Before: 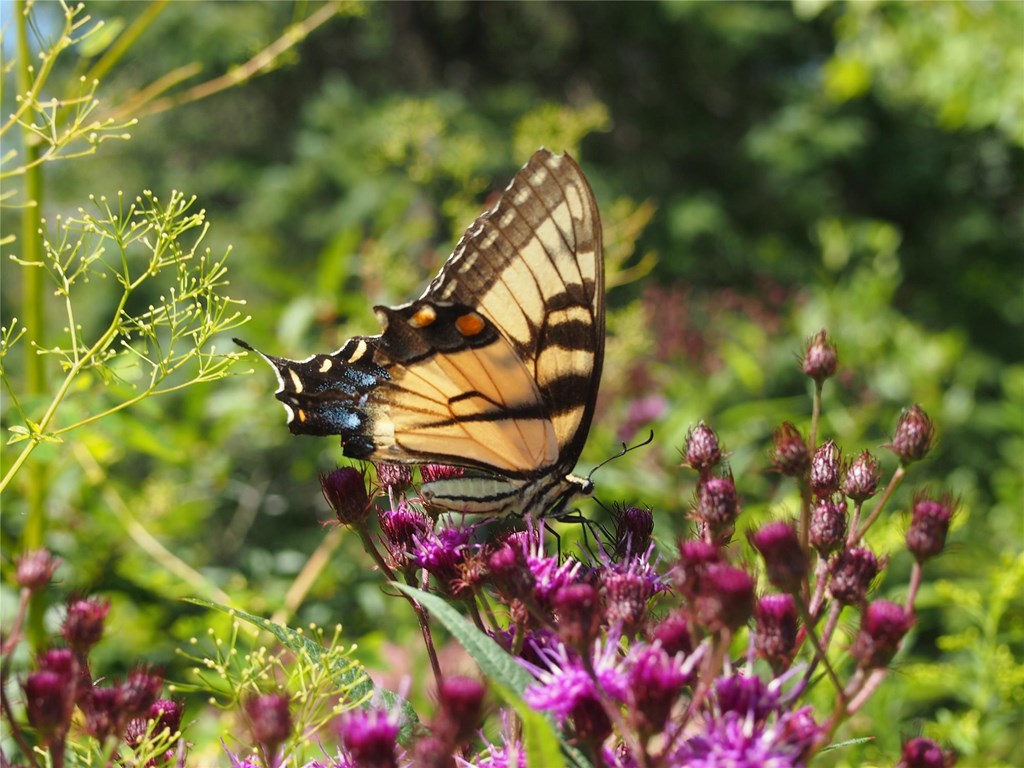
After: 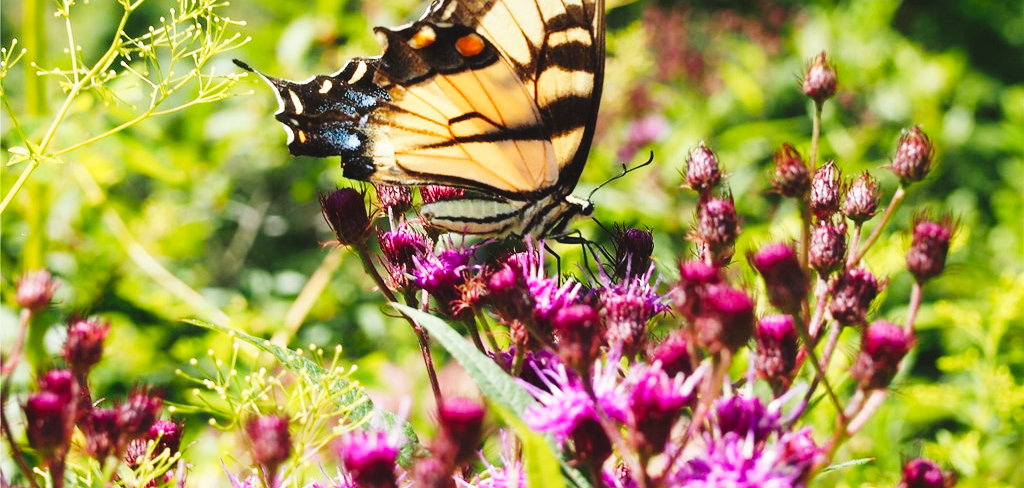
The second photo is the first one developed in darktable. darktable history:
crop and rotate: top 36.435%
base curve: curves: ch0 [(0, 0) (0.579, 0.807) (1, 1)], preserve colors none
tone curve: curves: ch0 [(0, 0) (0.003, 0.042) (0.011, 0.043) (0.025, 0.047) (0.044, 0.059) (0.069, 0.07) (0.1, 0.085) (0.136, 0.107) (0.177, 0.139) (0.224, 0.185) (0.277, 0.258) (0.335, 0.34) (0.399, 0.434) (0.468, 0.526) (0.543, 0.623) (0.623, 0.709) (0.709, 0.794) (0.801, 0.866) (0.898, 0.919) (1, 1)], preserve colors none
